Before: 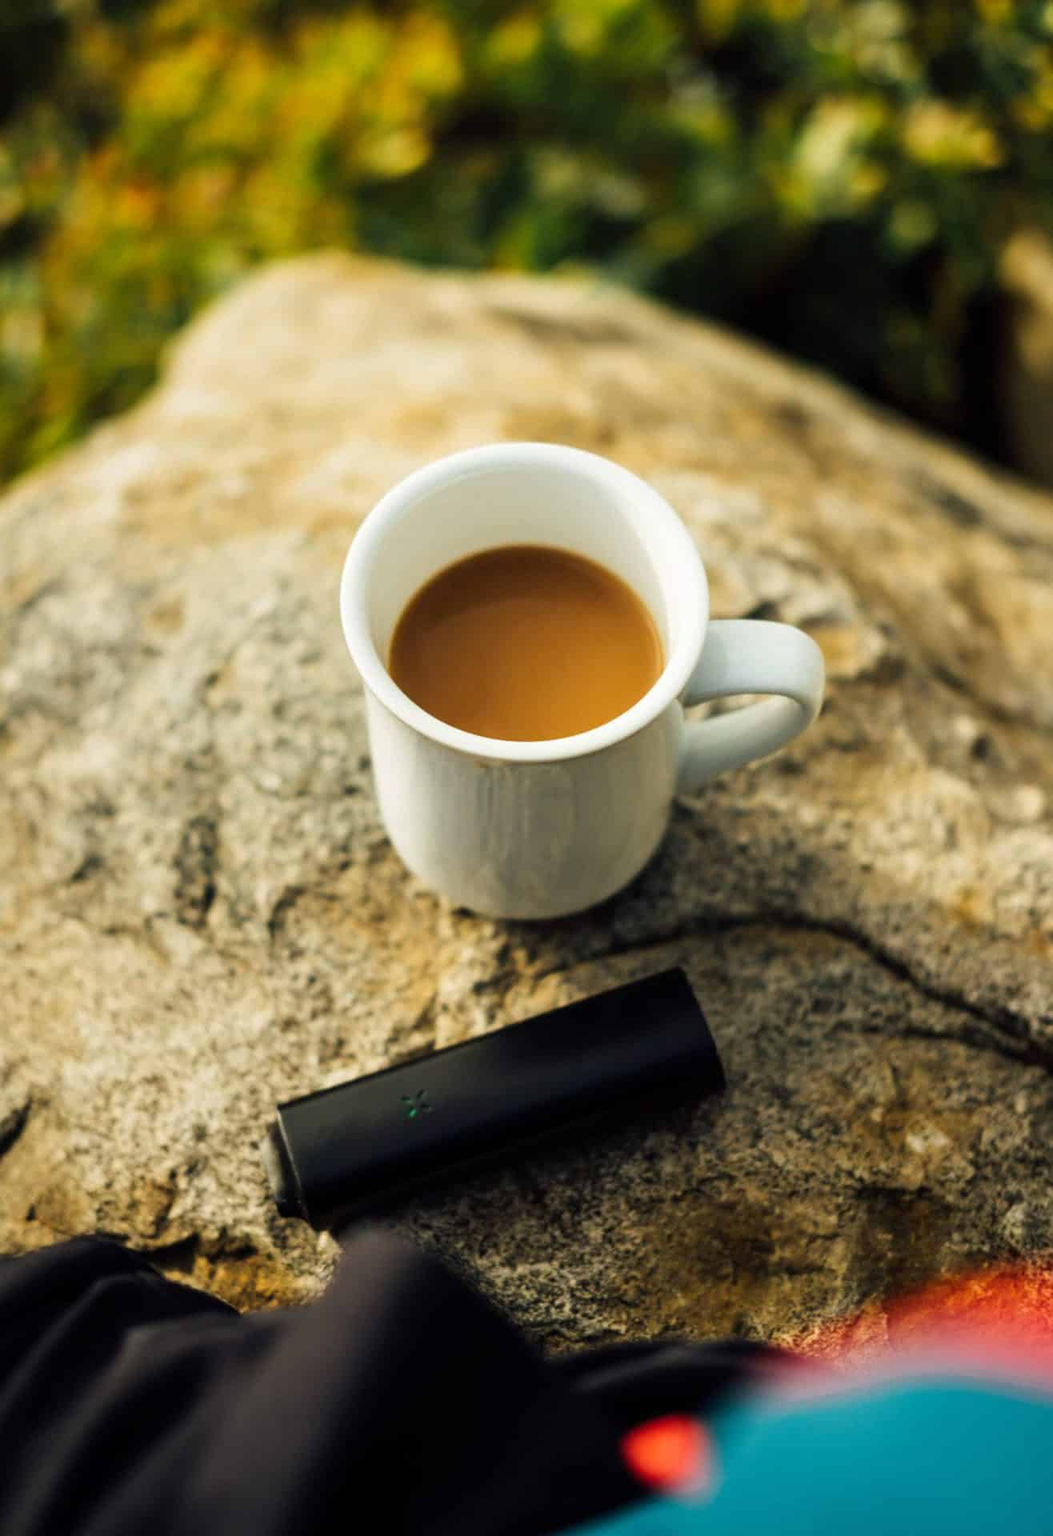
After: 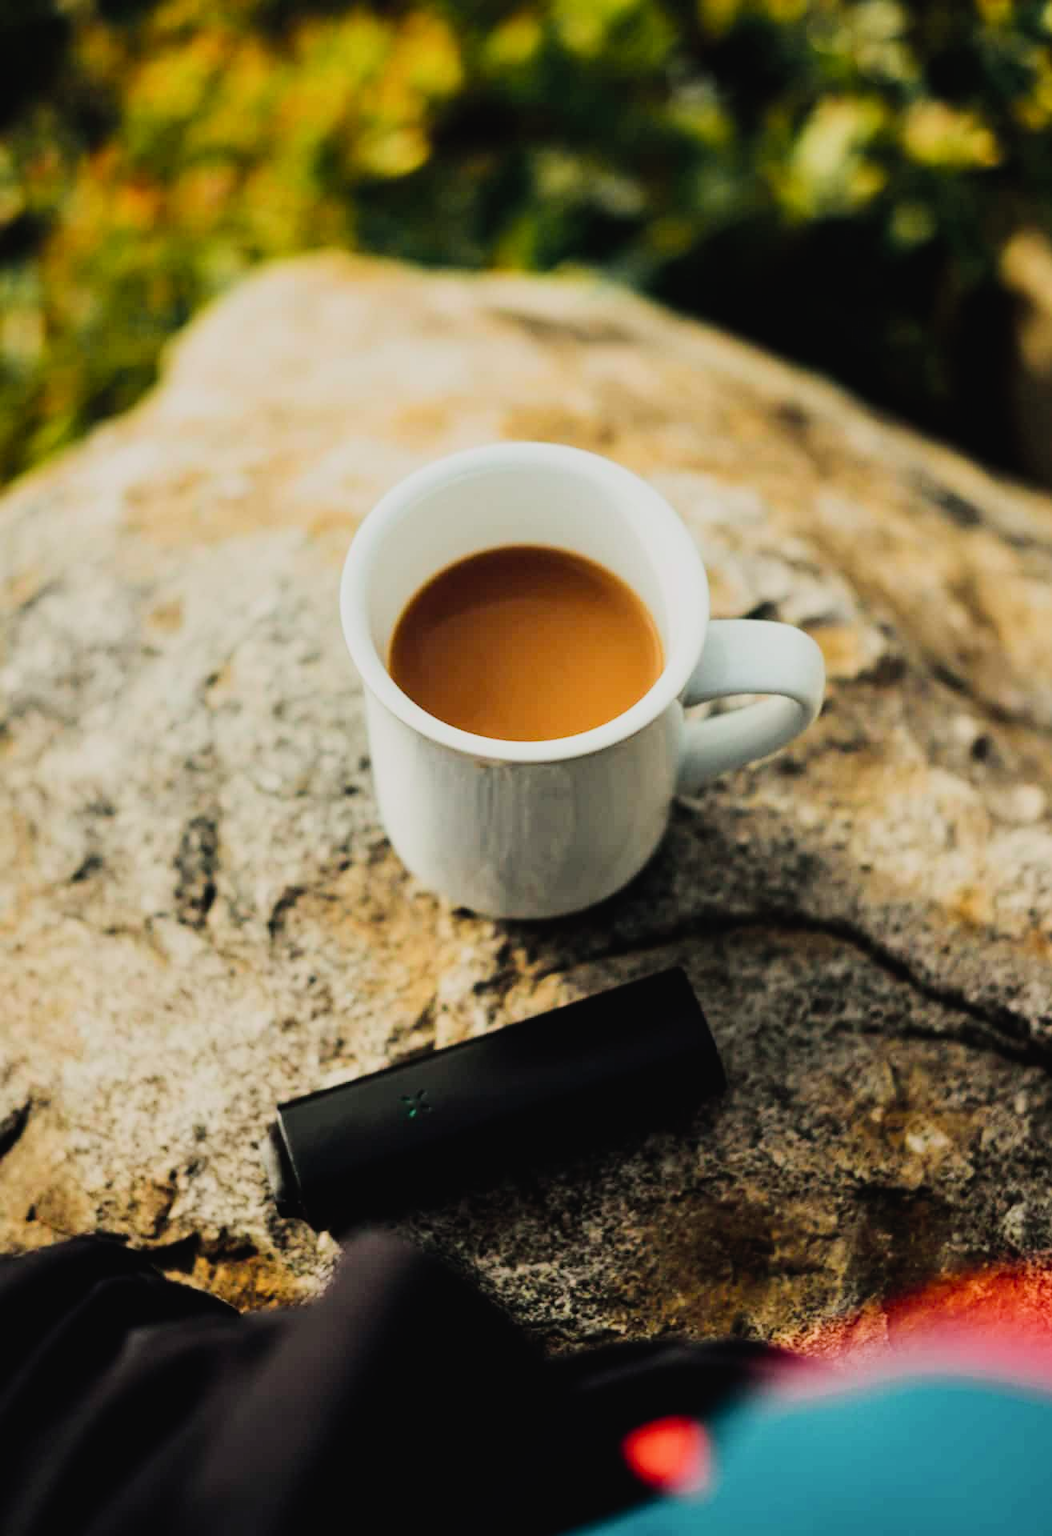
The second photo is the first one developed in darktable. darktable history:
filmic rgb: black relative exposure -7.65 EV, white relative exposure 4.56 EV, hardness 3.61, contrast 1.05
tone curve: curves: ch0 [(0, 0.023) (0.217, 0.19) (0.754, 0.801) (1, 0.977)]; ch1 [(0, 0) (0.392, 0.398) (0.5, 0.5) (0.521, 0.528) (0.56, 0.577) (1, 1)]; ch2 [(0, 0) (0.5, 0.5) (0.579, 0.561) (0.65, 0.657) (1, 1)], color space Lab, independent channels, preserve colors none
